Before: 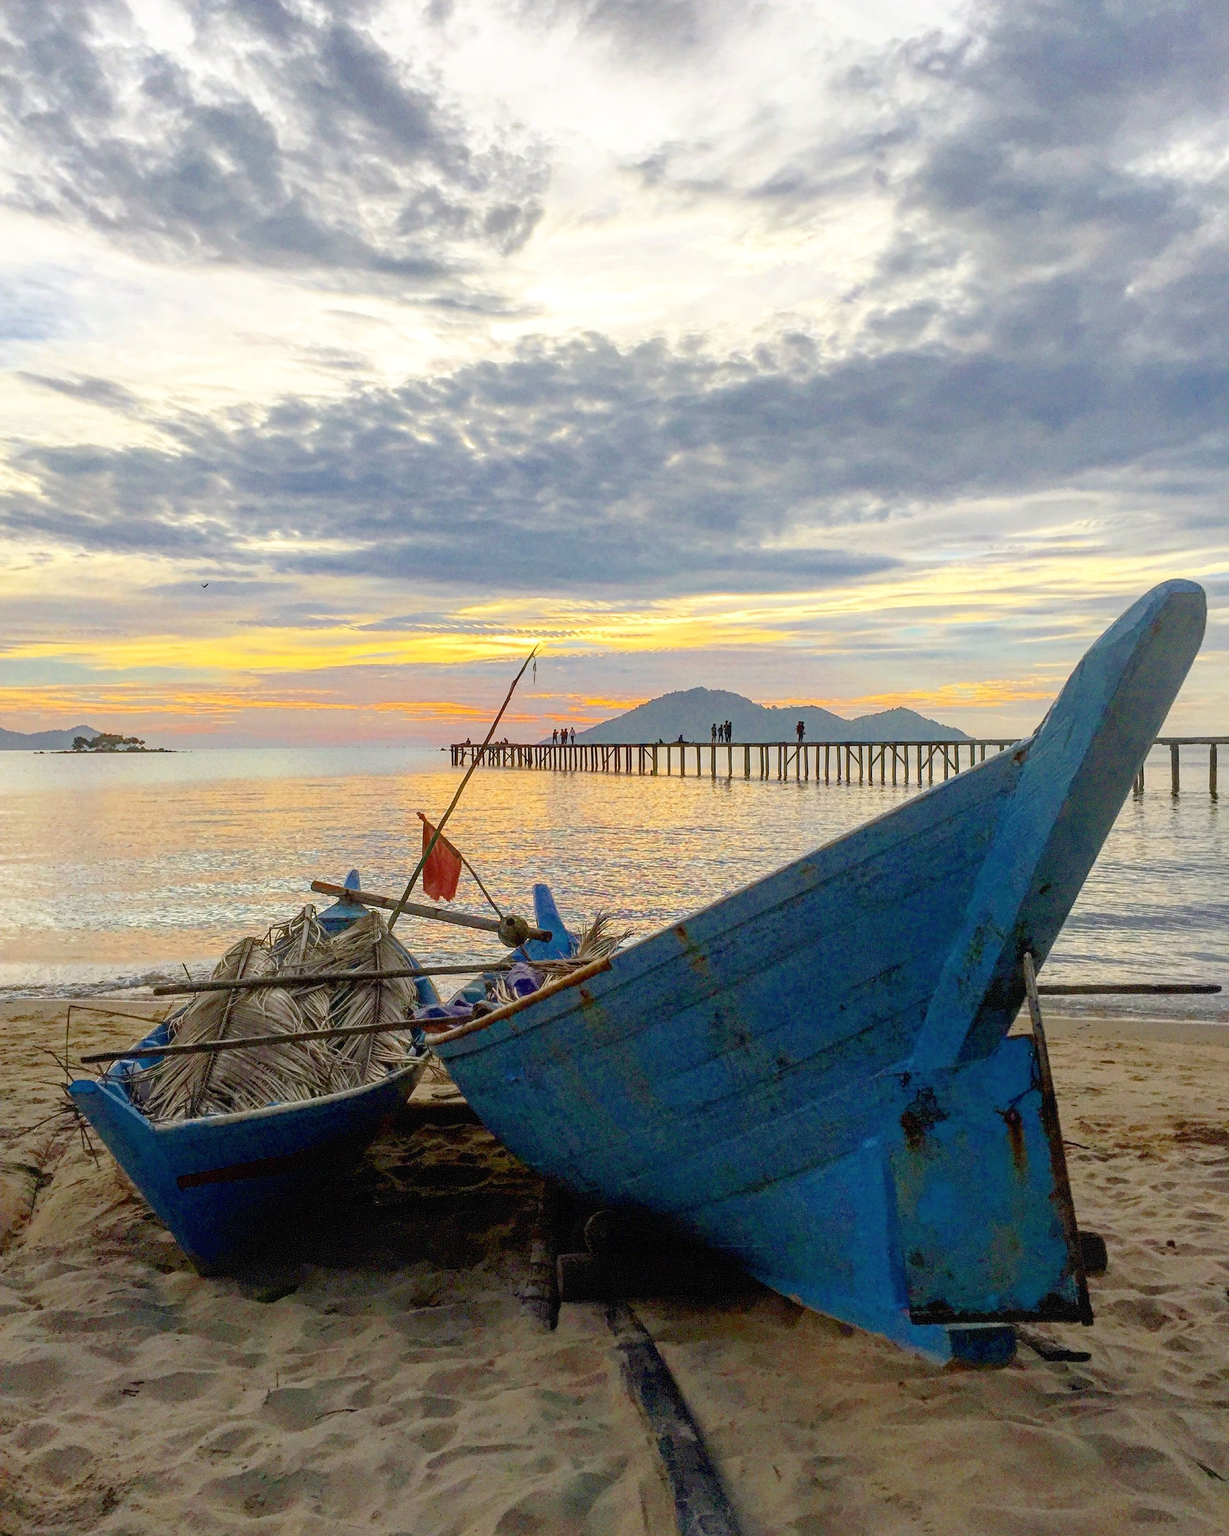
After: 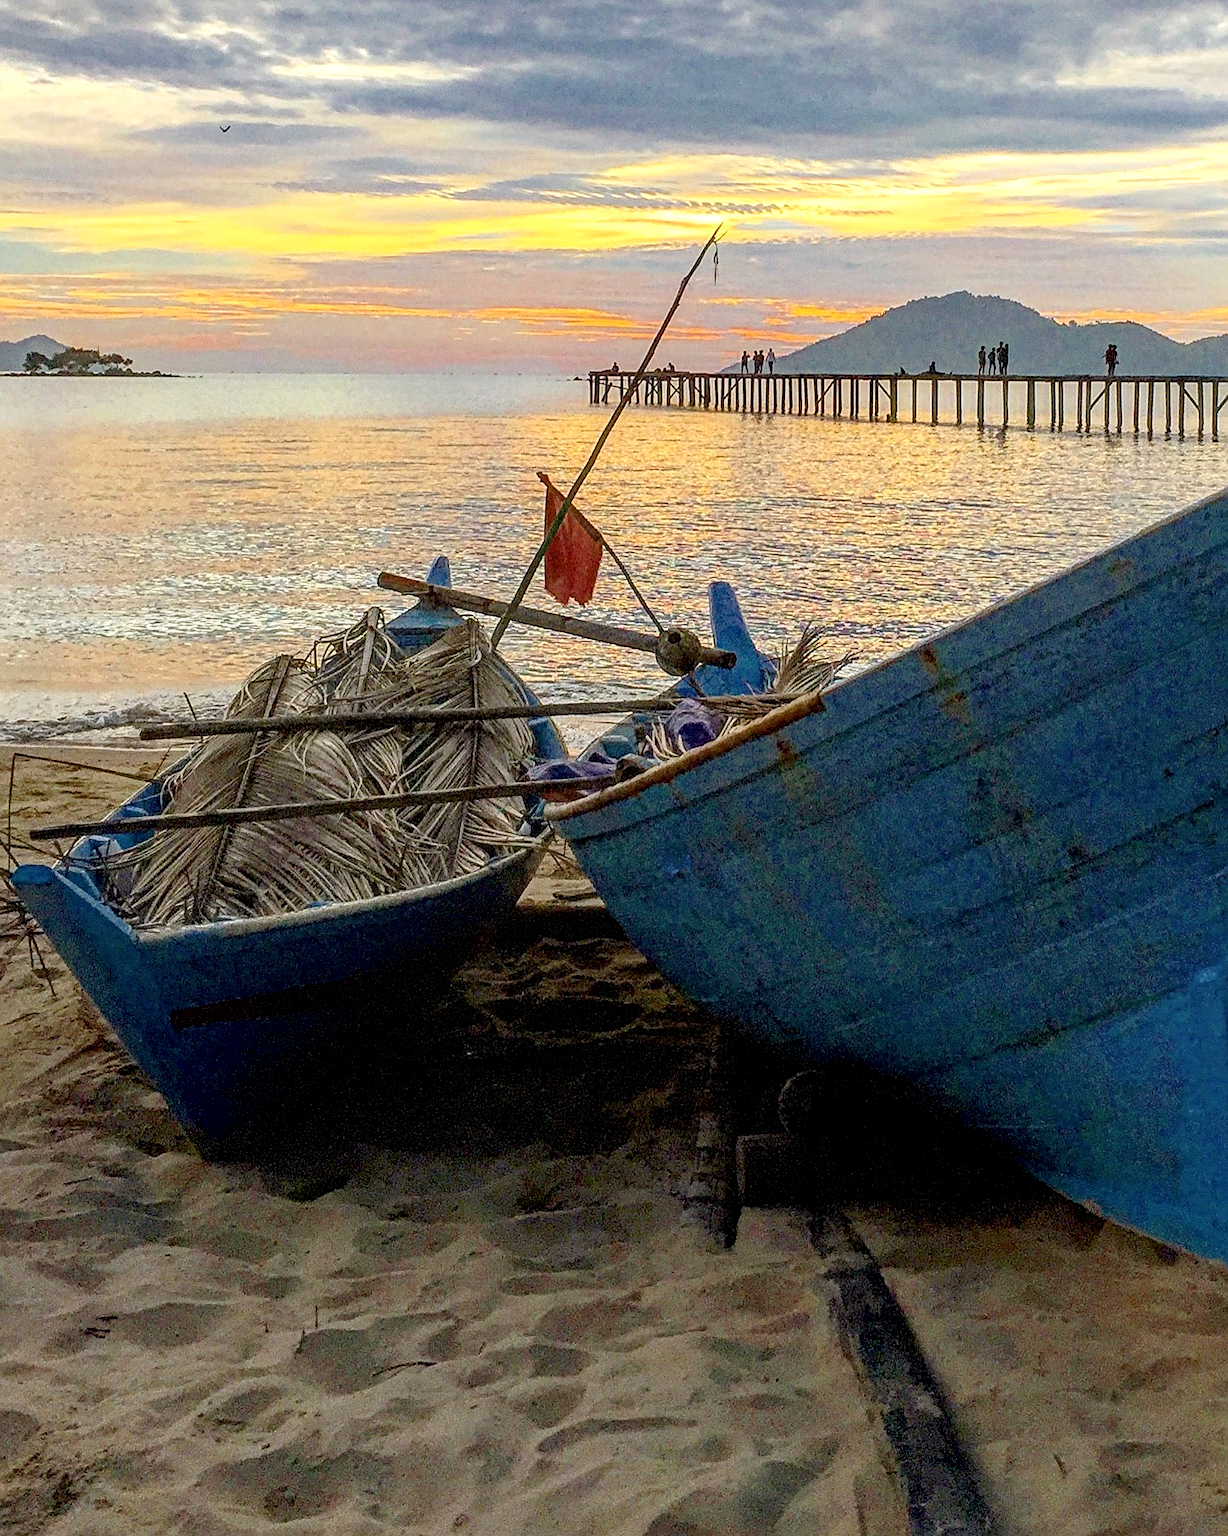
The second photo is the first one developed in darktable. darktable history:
crop and rotate: angle -0.82°, left 3.85%, top 31.828%, right 27.992%
sharpen: on, module defaults
rgb curve: curves: ch0 [(0, 0) (0.078, 0.051) (0.929, 0.956) (1, 1)], compensate middle gray true
local contrast: on, module defaults
